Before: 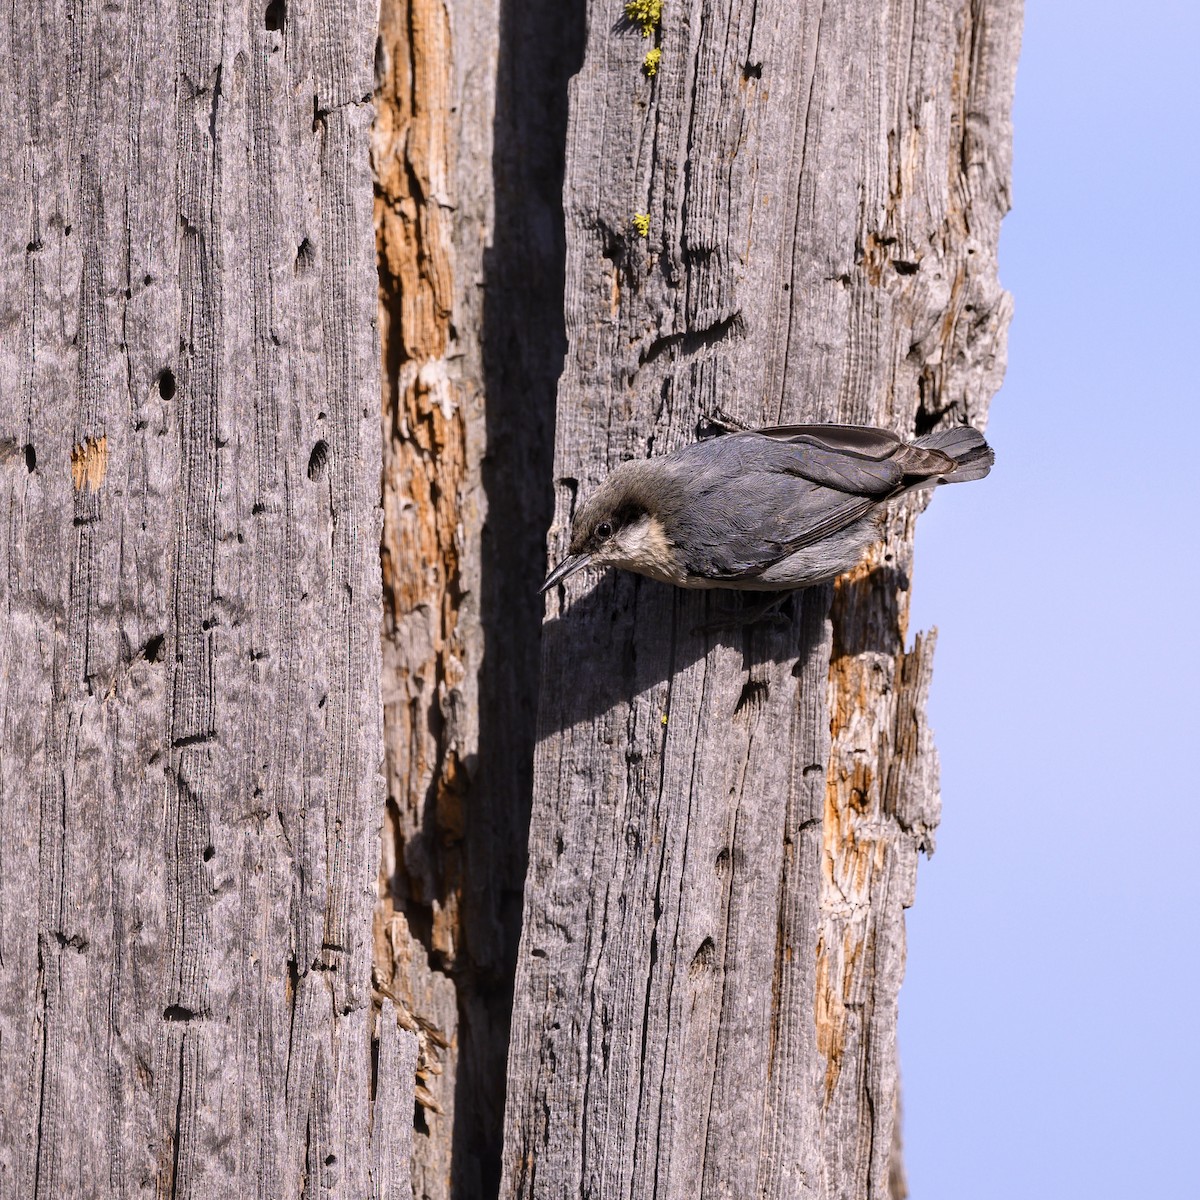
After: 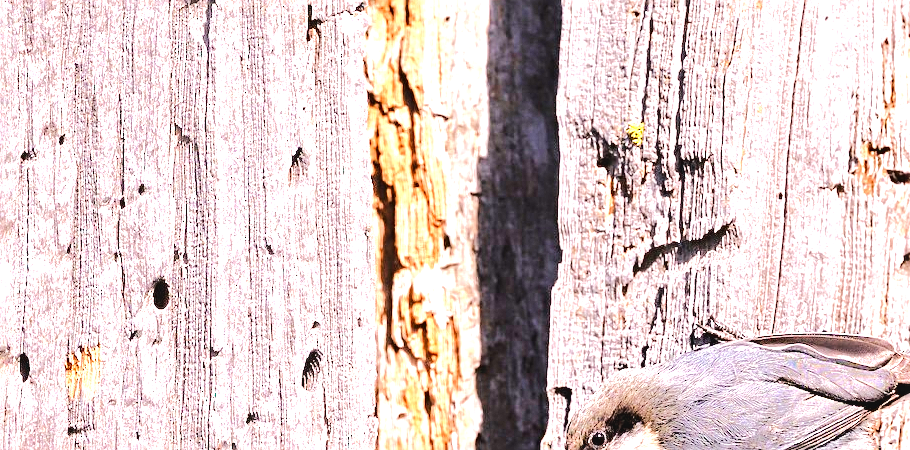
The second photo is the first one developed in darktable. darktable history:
exposure: black level correction 0, exposure 1.678 EV, compensate highlight preservation false
crop: left 0.577%, top 7.642%, right 23.57%, bottom 54.85%
sharpen: on, module defaults
contrast brightness saturation: contrast -0.095, saturation -0.099
tone equalizer: -7 EV 0.16 EV, -6 EV 0.565 EV, -5 EV 1.13 EV, -4 EV 1.36 EV, -3 EV 1.13 EV, -2 EV 0.6 EV, -1 EV 0.147 EV, edges refinement/feathering 500, mask exposure compensation -1.57 EV, preserve details no
